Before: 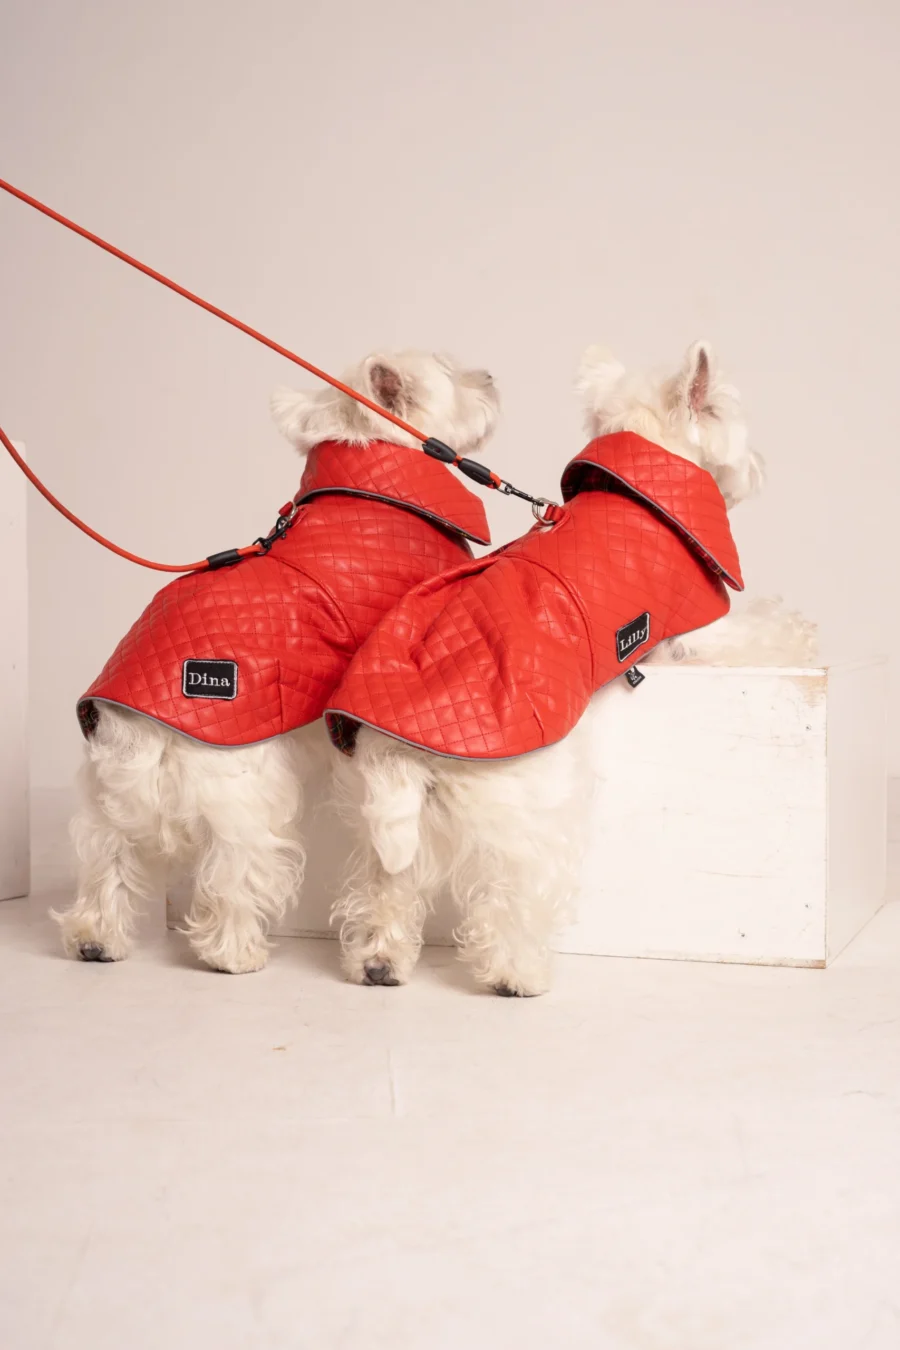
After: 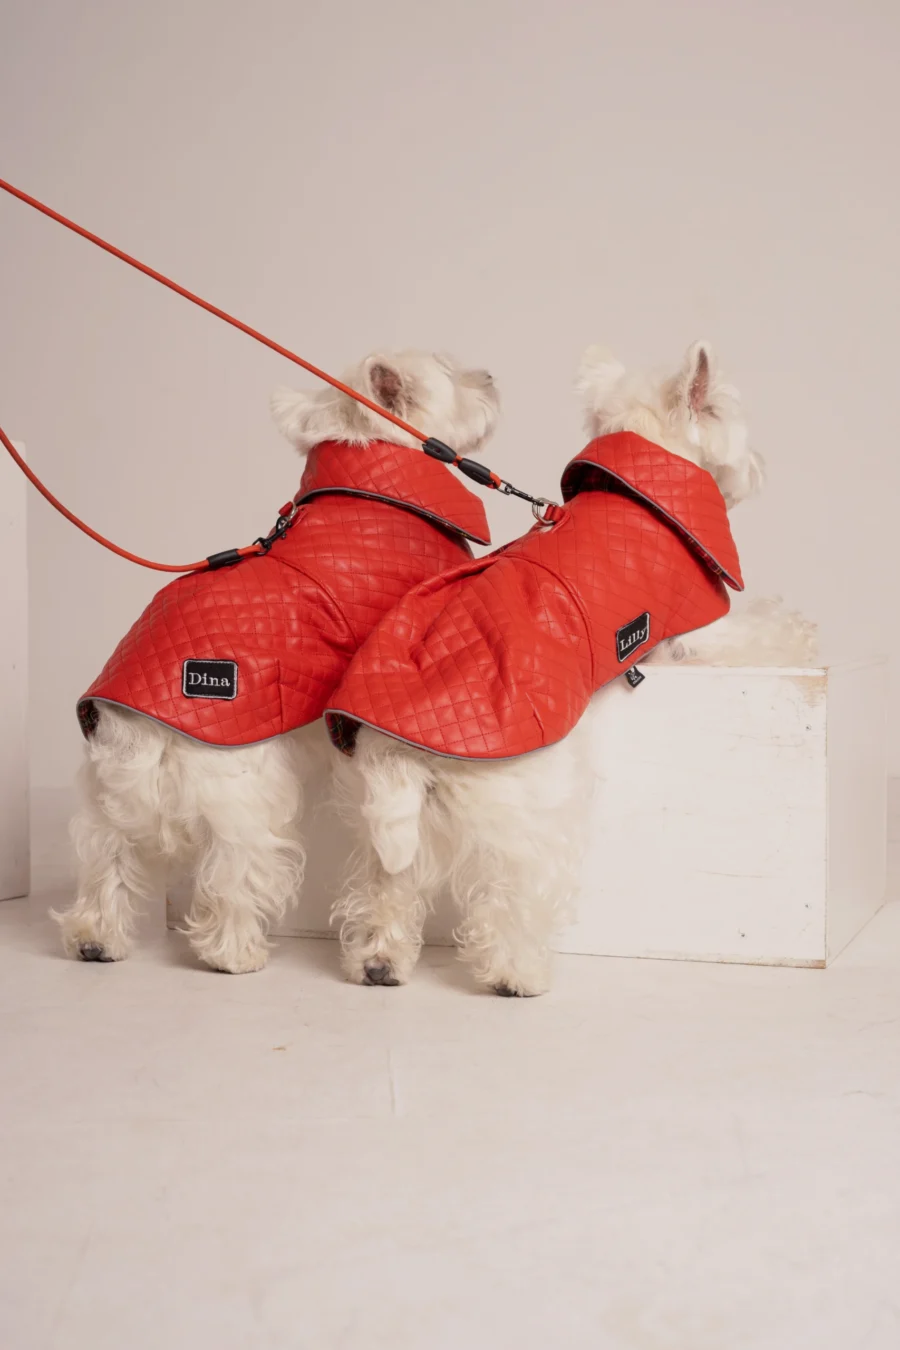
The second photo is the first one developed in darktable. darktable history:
exposure: exposure -0.323 EV, compensate highlight preservation false
